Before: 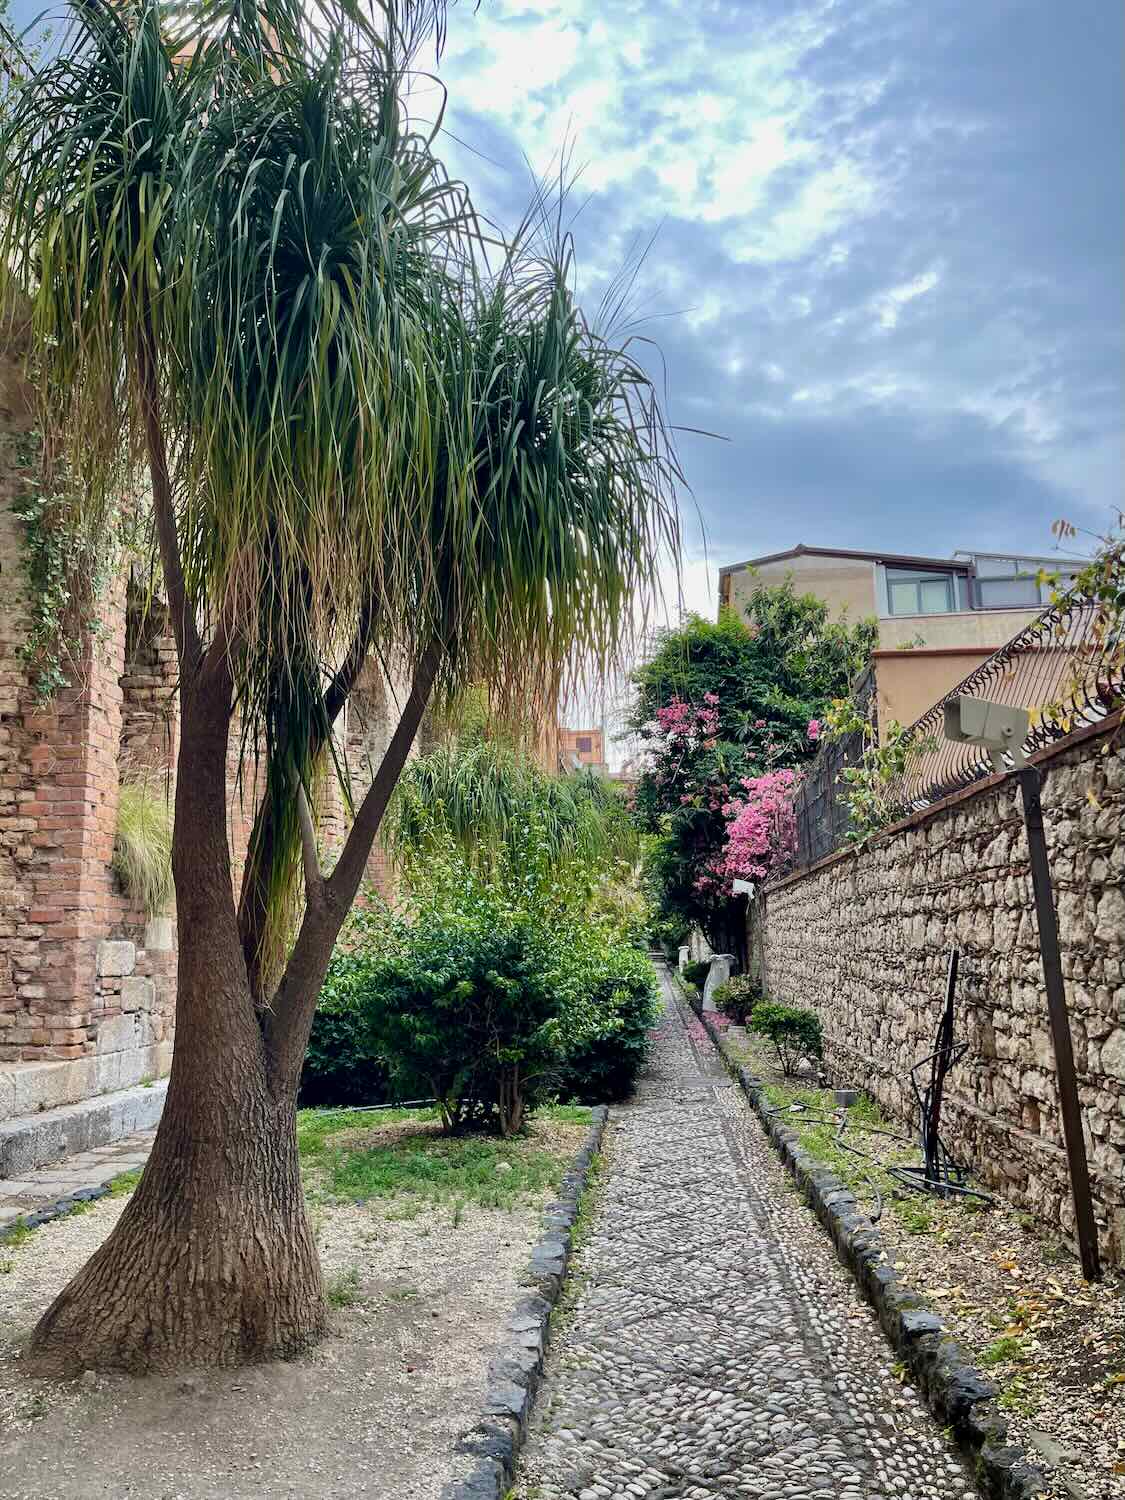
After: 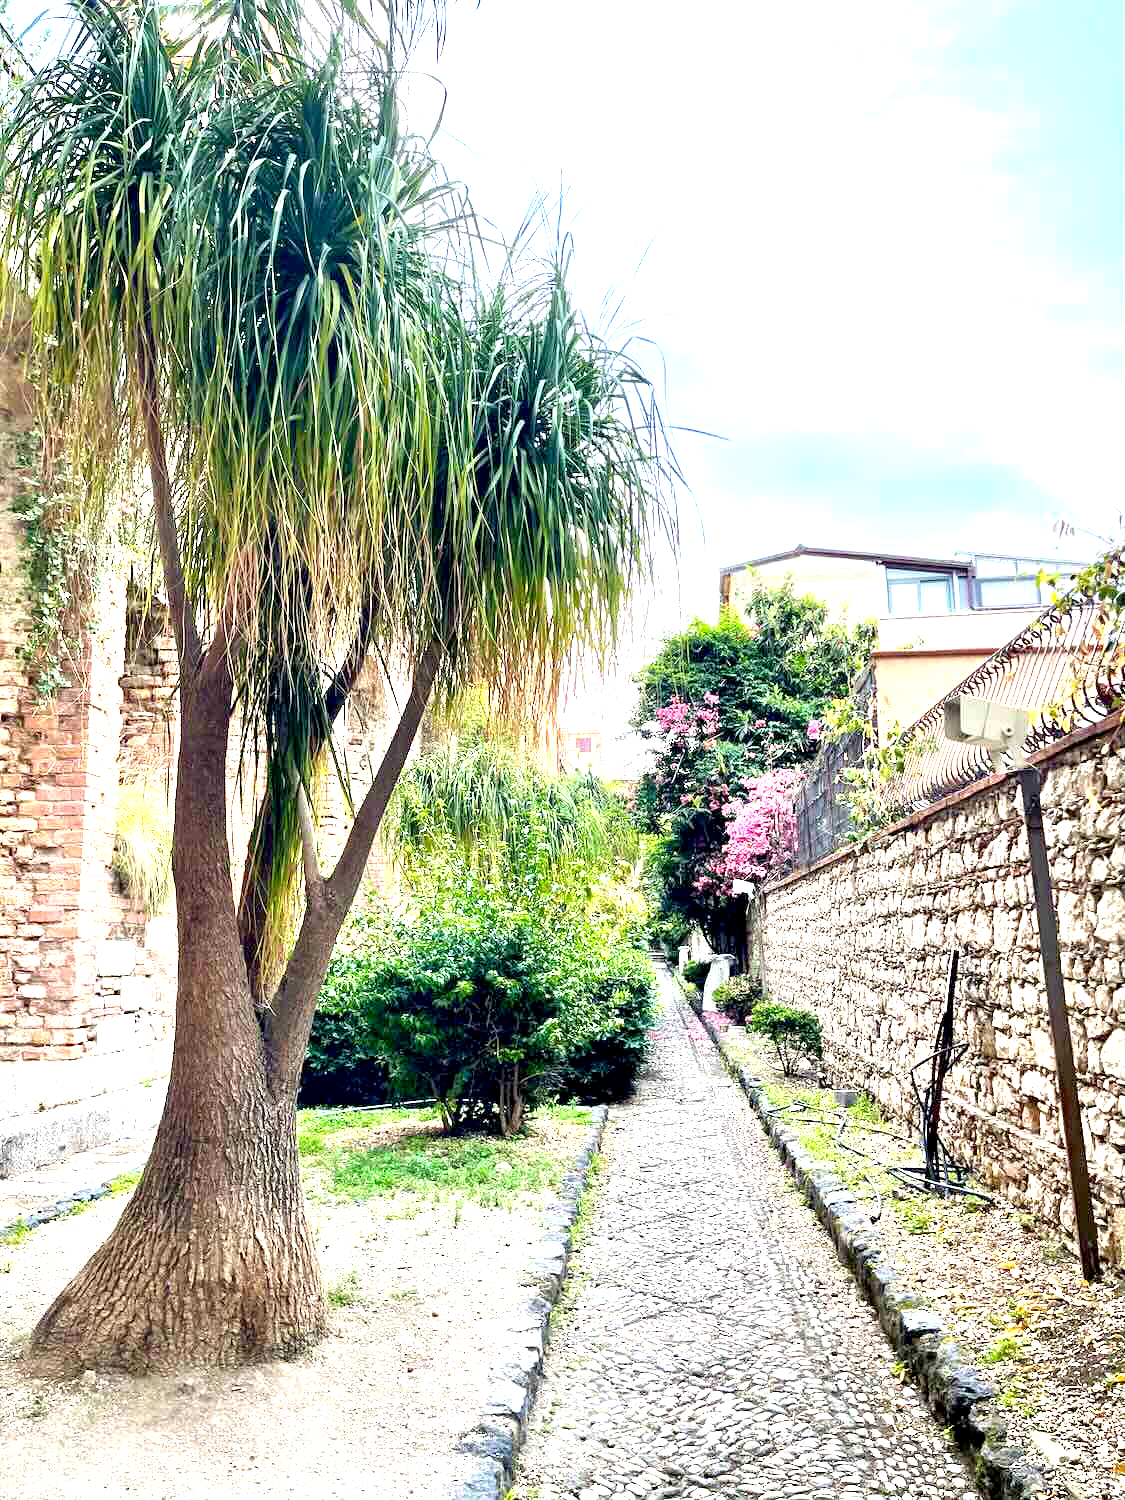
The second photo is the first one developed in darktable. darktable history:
exposure: black level correction 0, exposure 1.895 EV, compensate highlight preservation false
